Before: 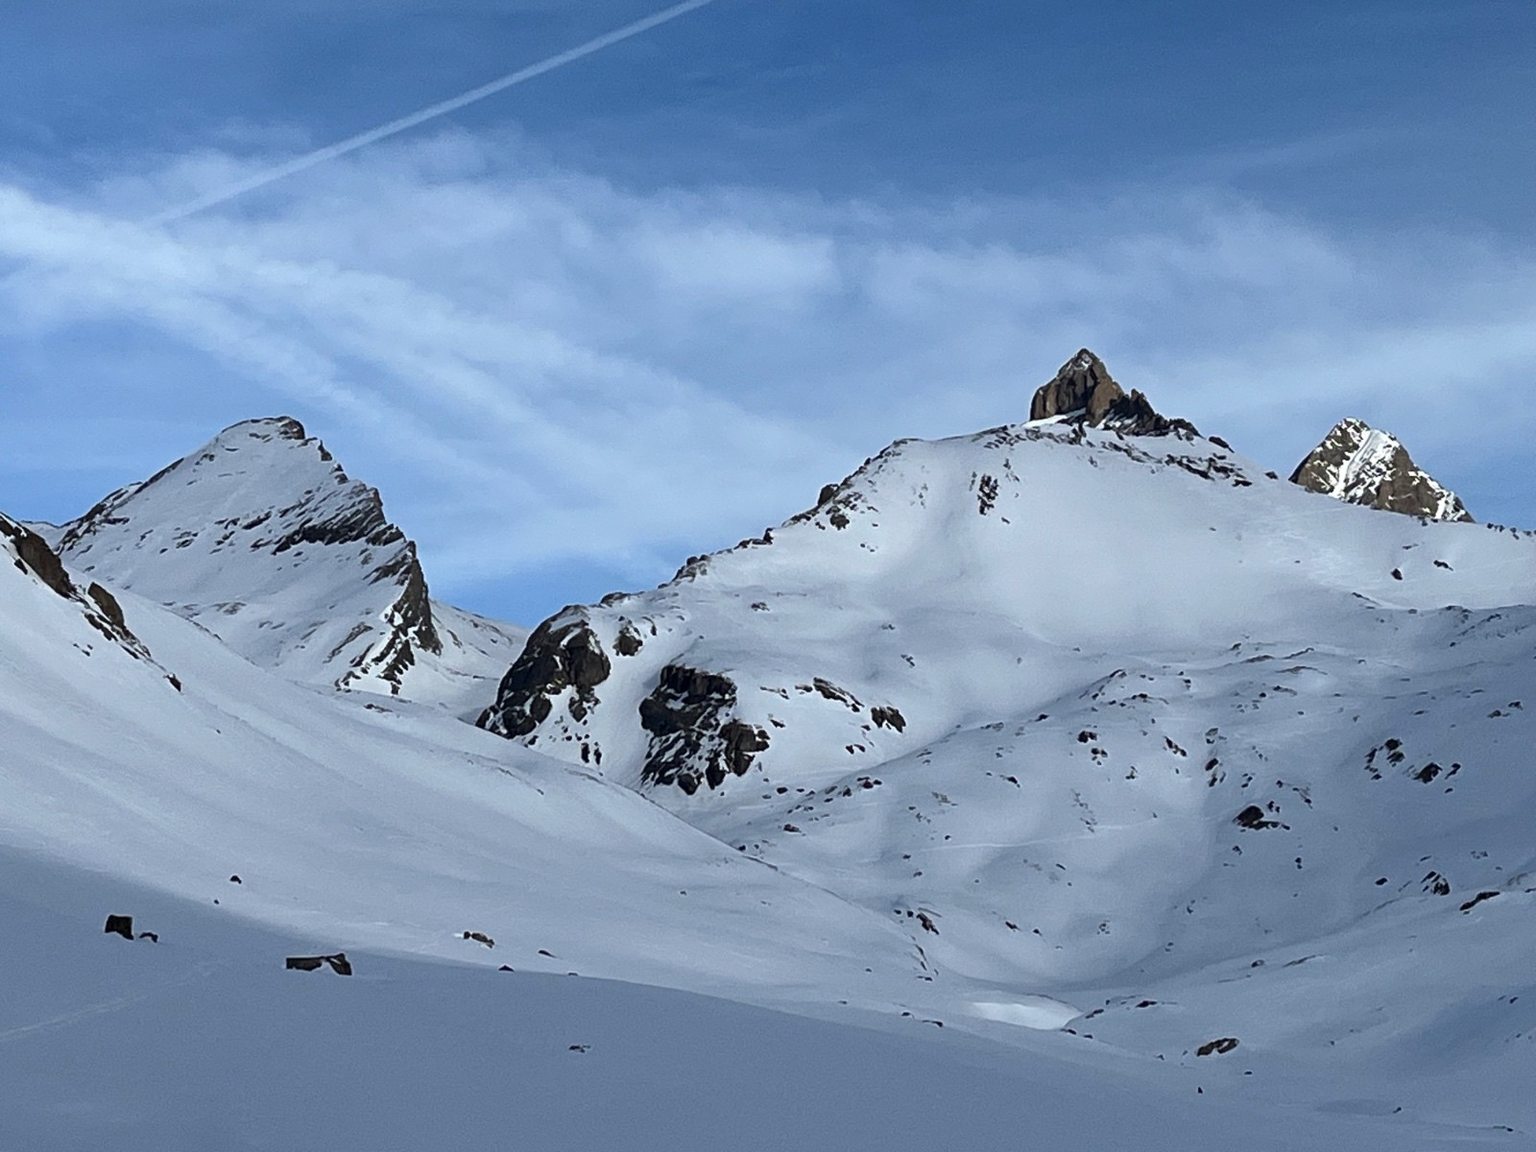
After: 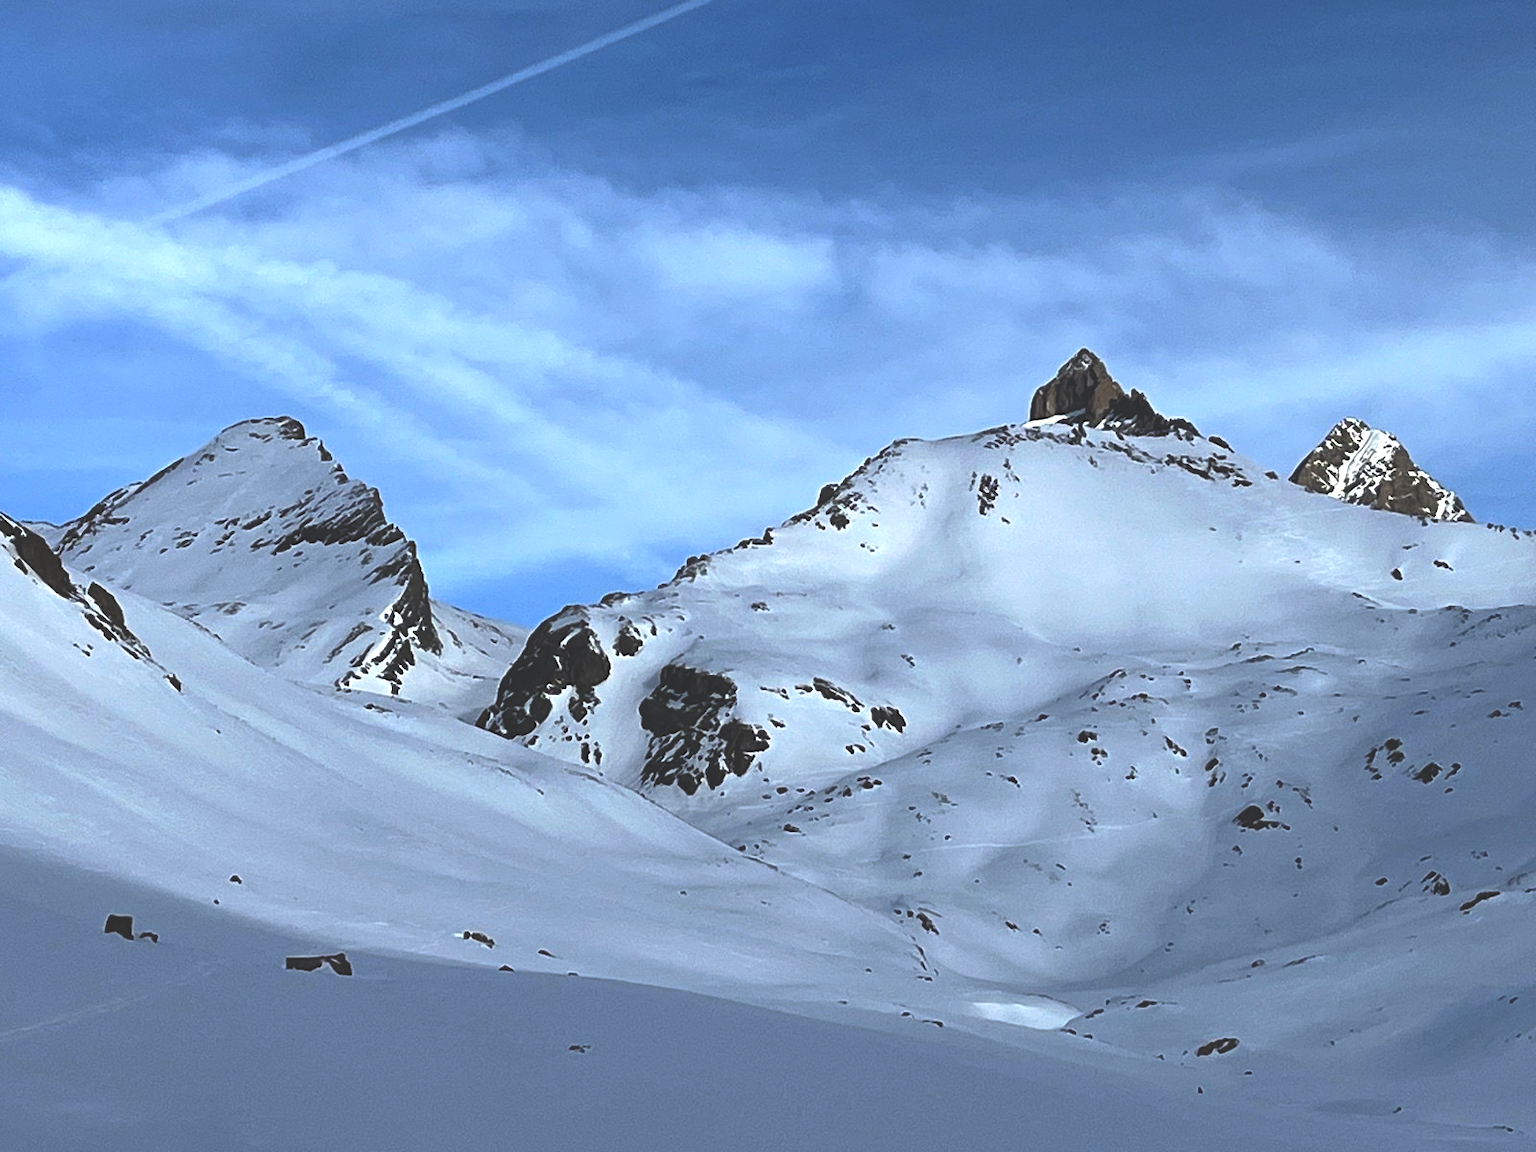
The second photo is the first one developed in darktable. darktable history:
exposure: black level correction 0, exposure 0.5 EV, compensate highlight preservation false
rgb curve: curves: ch0 [(0, 0.186) (0.314, 0.284) (0.775, 0.708) (1, 1)], compensate middle gray true, preserve colors none
